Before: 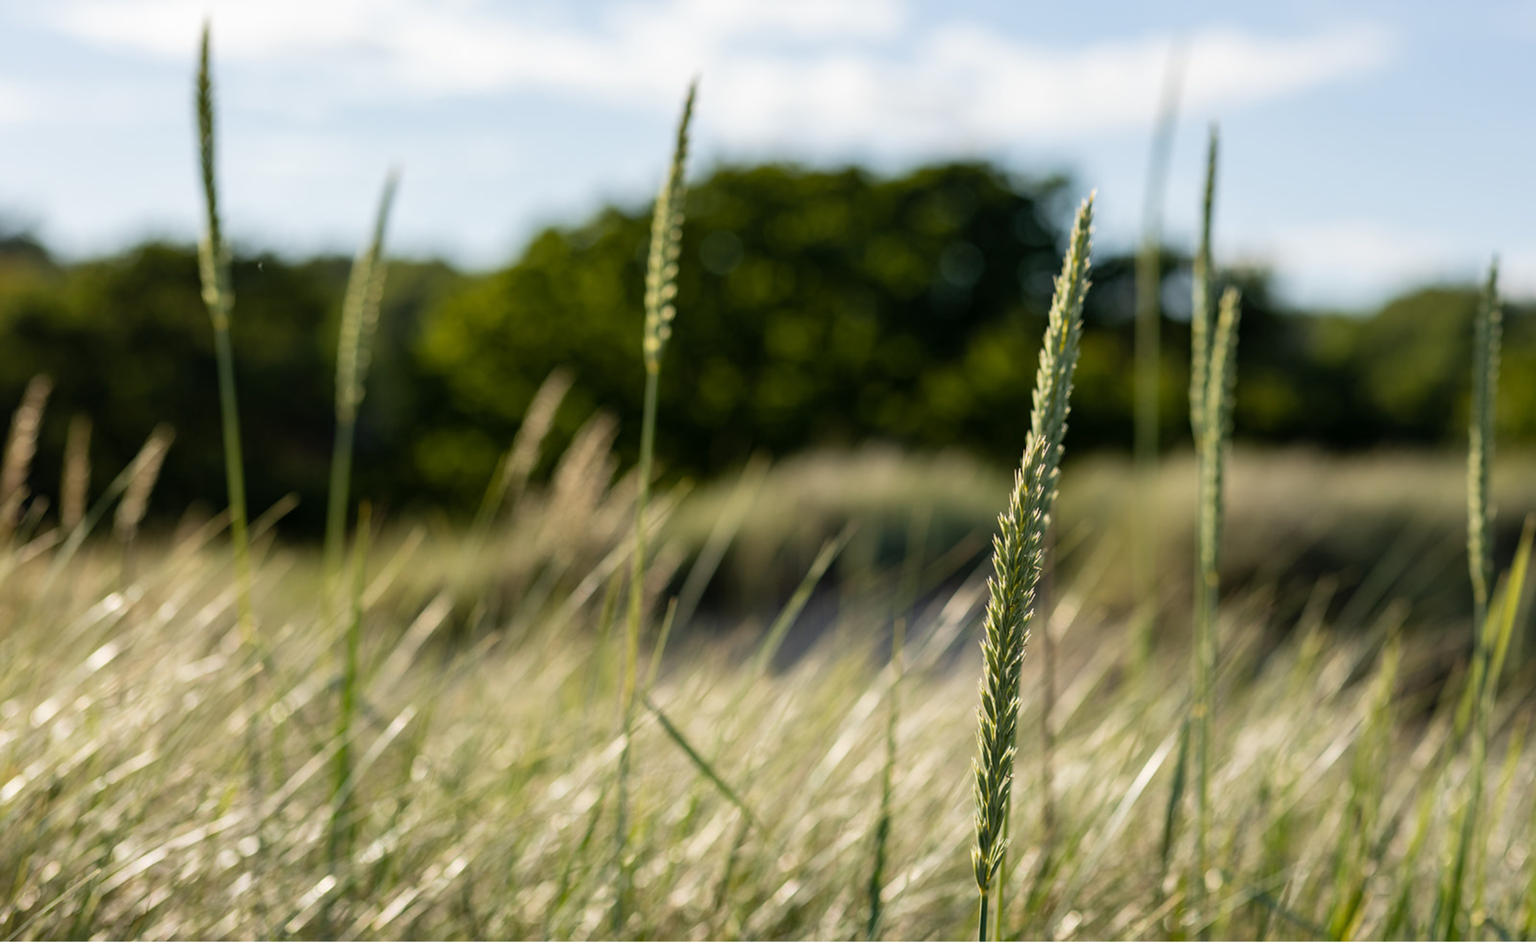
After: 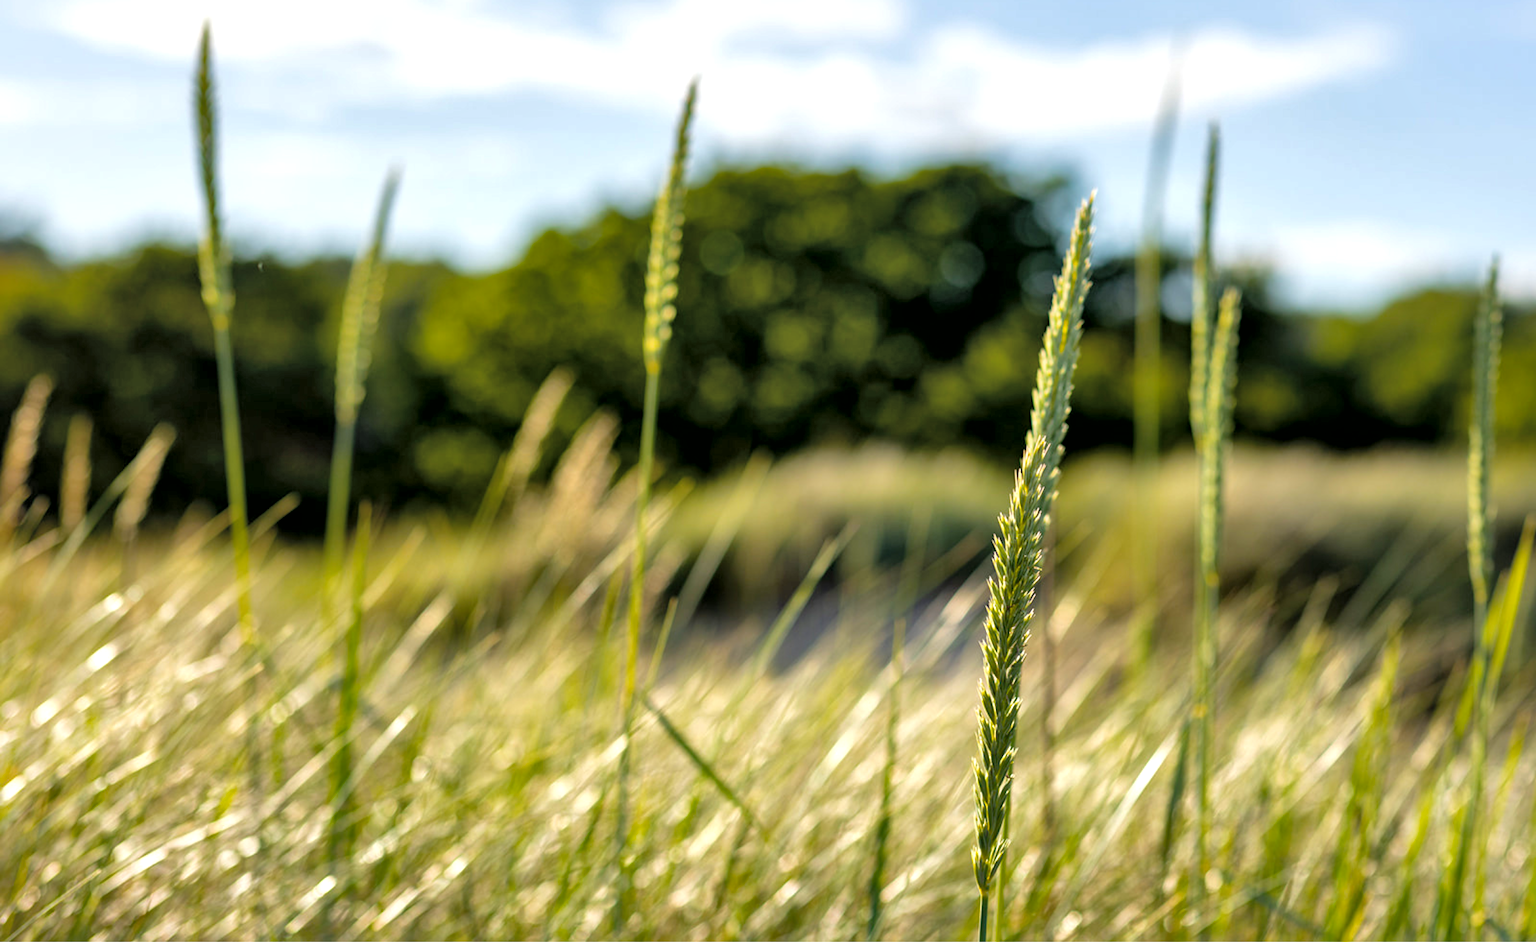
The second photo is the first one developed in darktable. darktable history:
local contrast: mode bilateral grid, contrast 100, coarseness 99, detail 165%, midtone range 0.2
tone curve: curves: ch0 [(0, 0) (0.004, 0.008) (0.077, 0.156) (0.169, 0.29) (0.774, 0.774) (1, 1)], color space Lab, independent channels, preserve colors none
color balance rgb: highlights gain › luminance 14.919%, linear chroma grading › global chroma 9.256%, perceptual saturation grading › global saturation 30.608%
